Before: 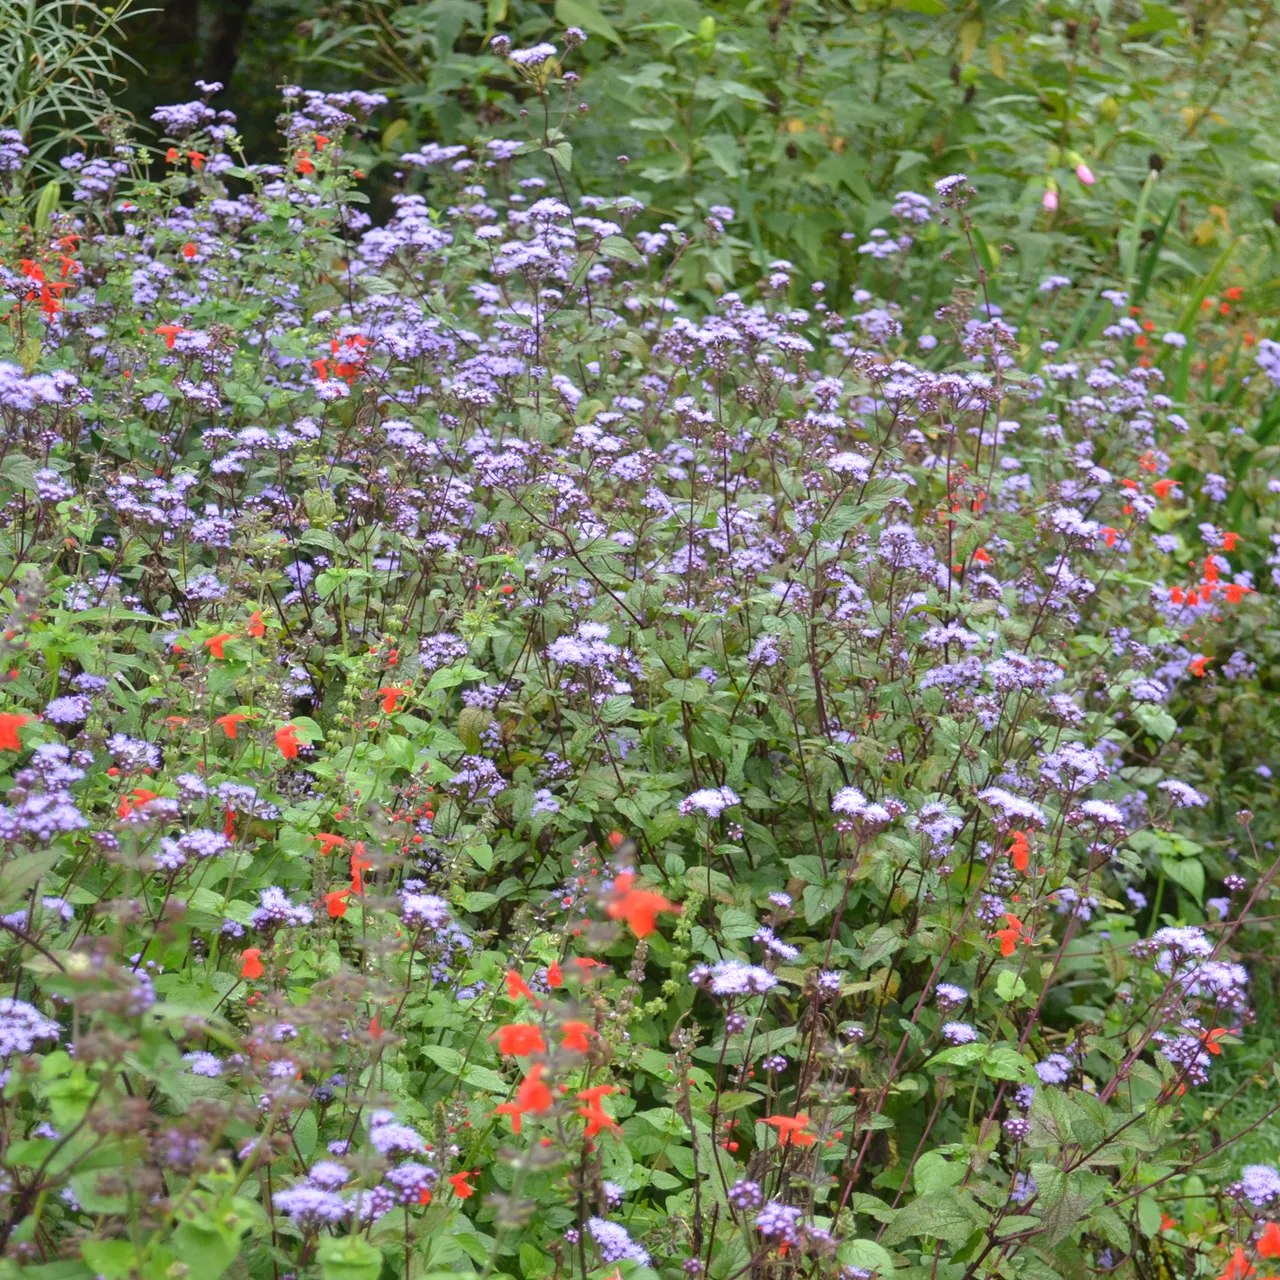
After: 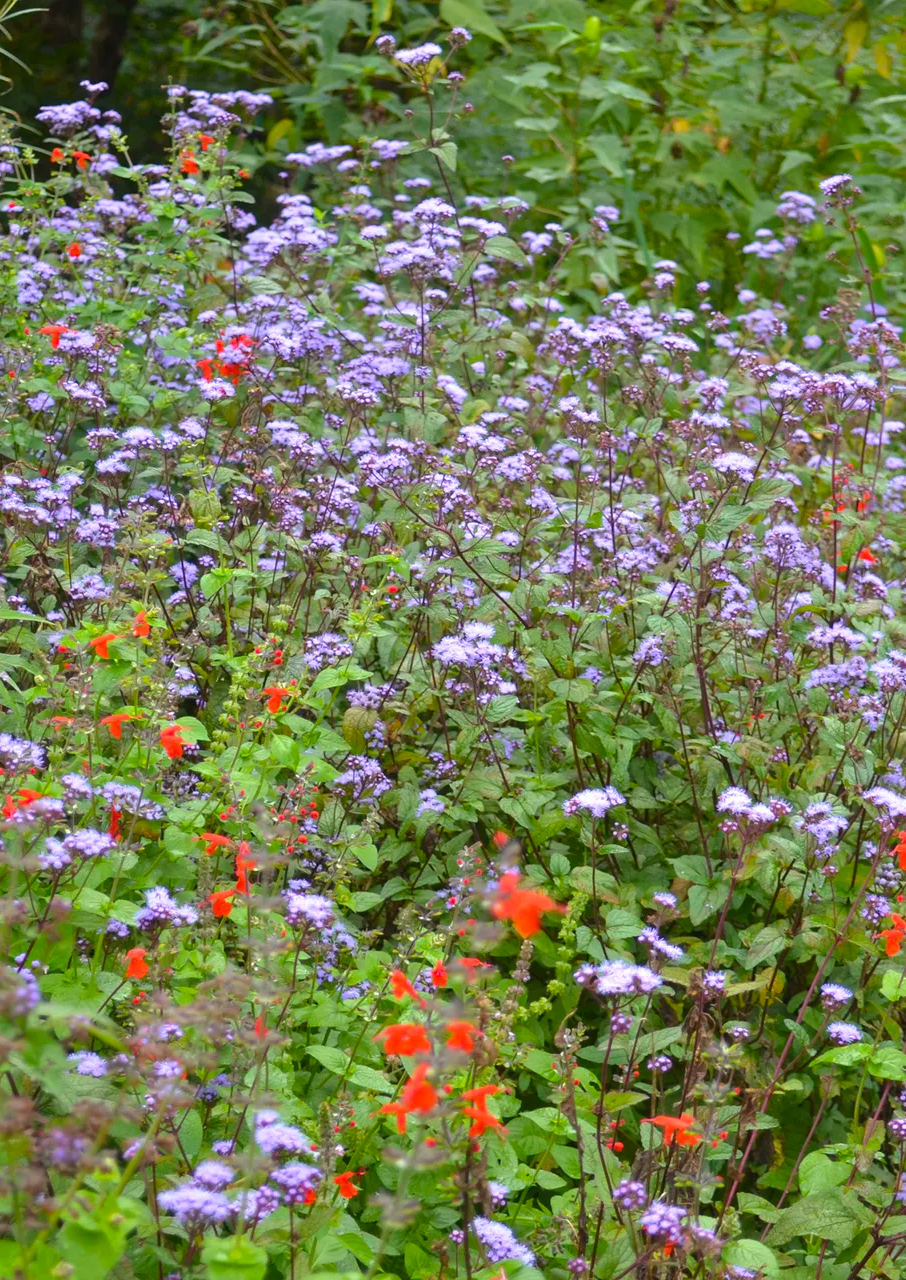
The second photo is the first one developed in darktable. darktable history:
color balance rgb: perceptual saturation grading › global saturation 25%, global vibrance 20%
crop and rotate: left 9.061%, right 20.142%
